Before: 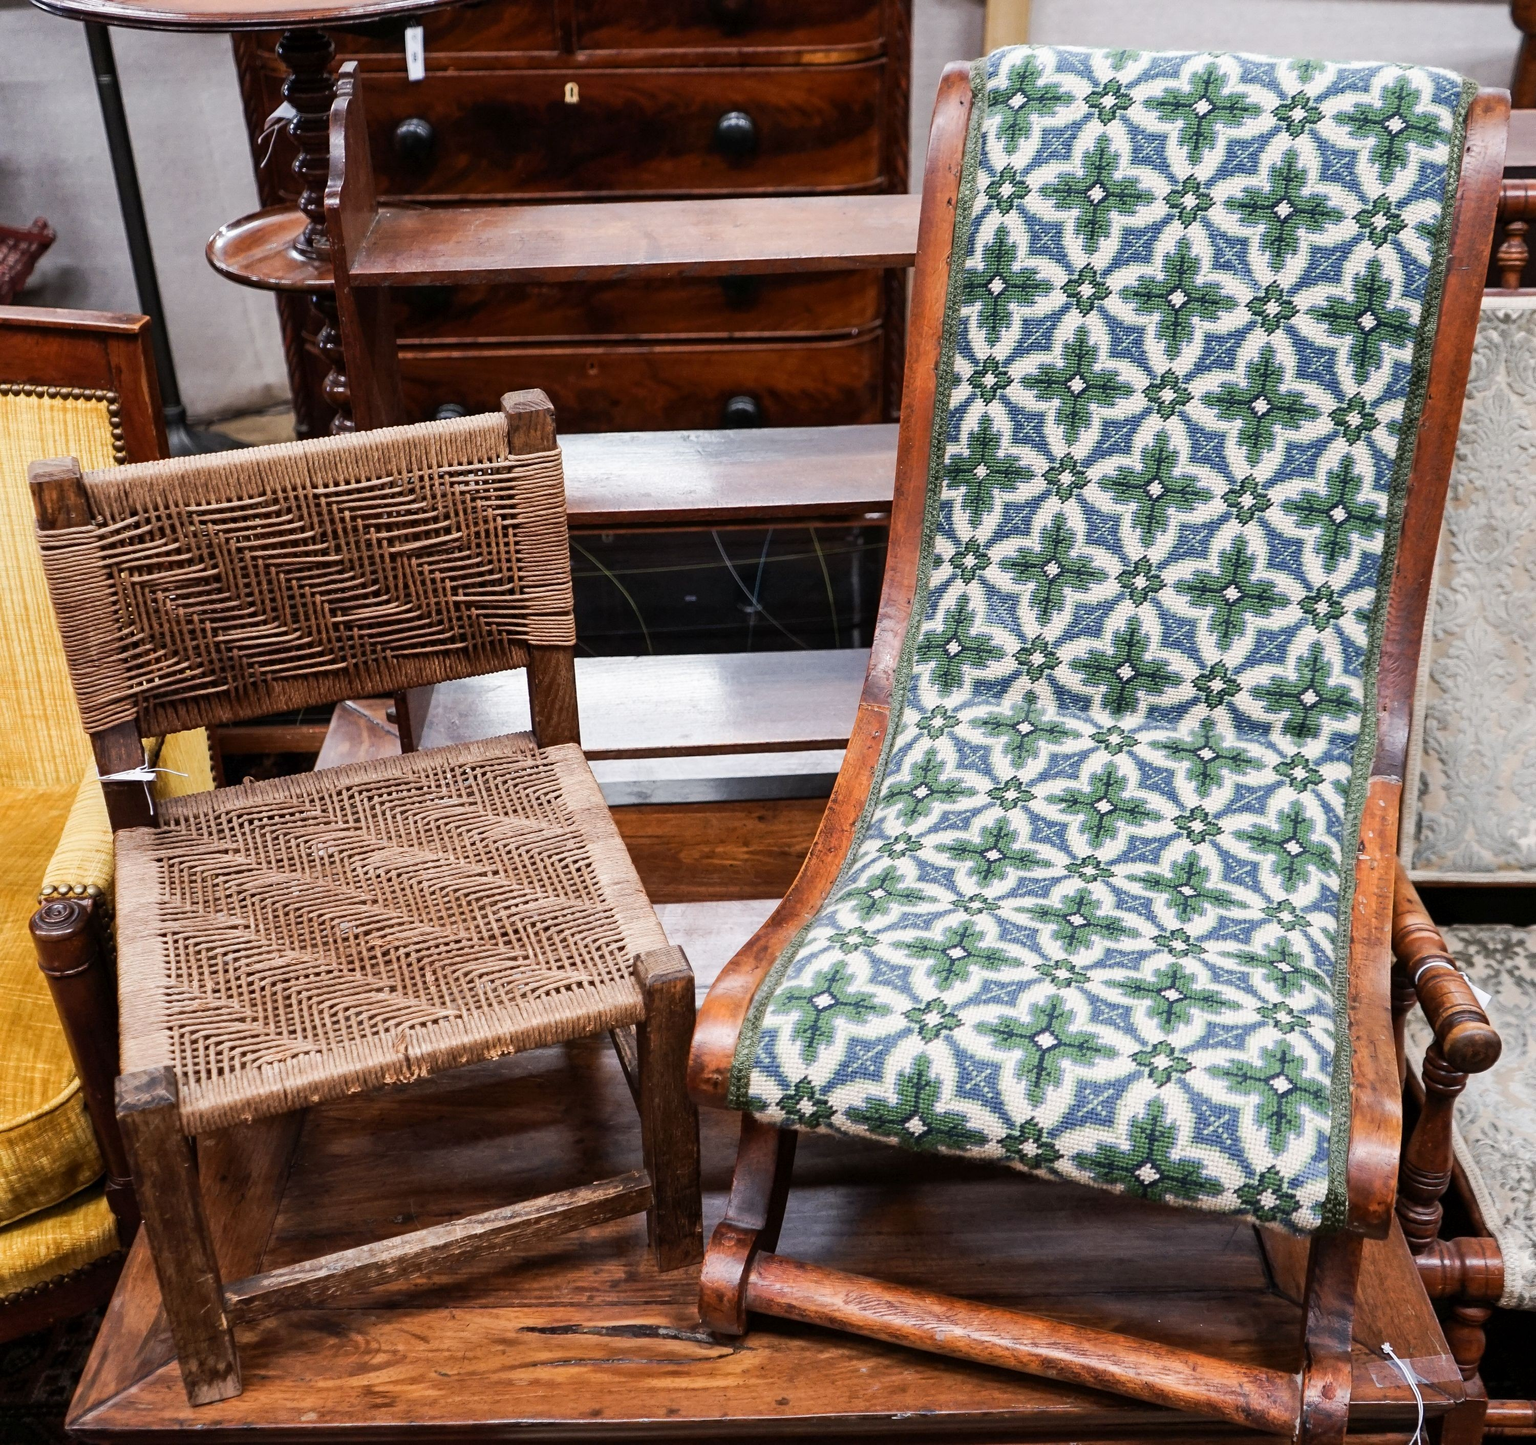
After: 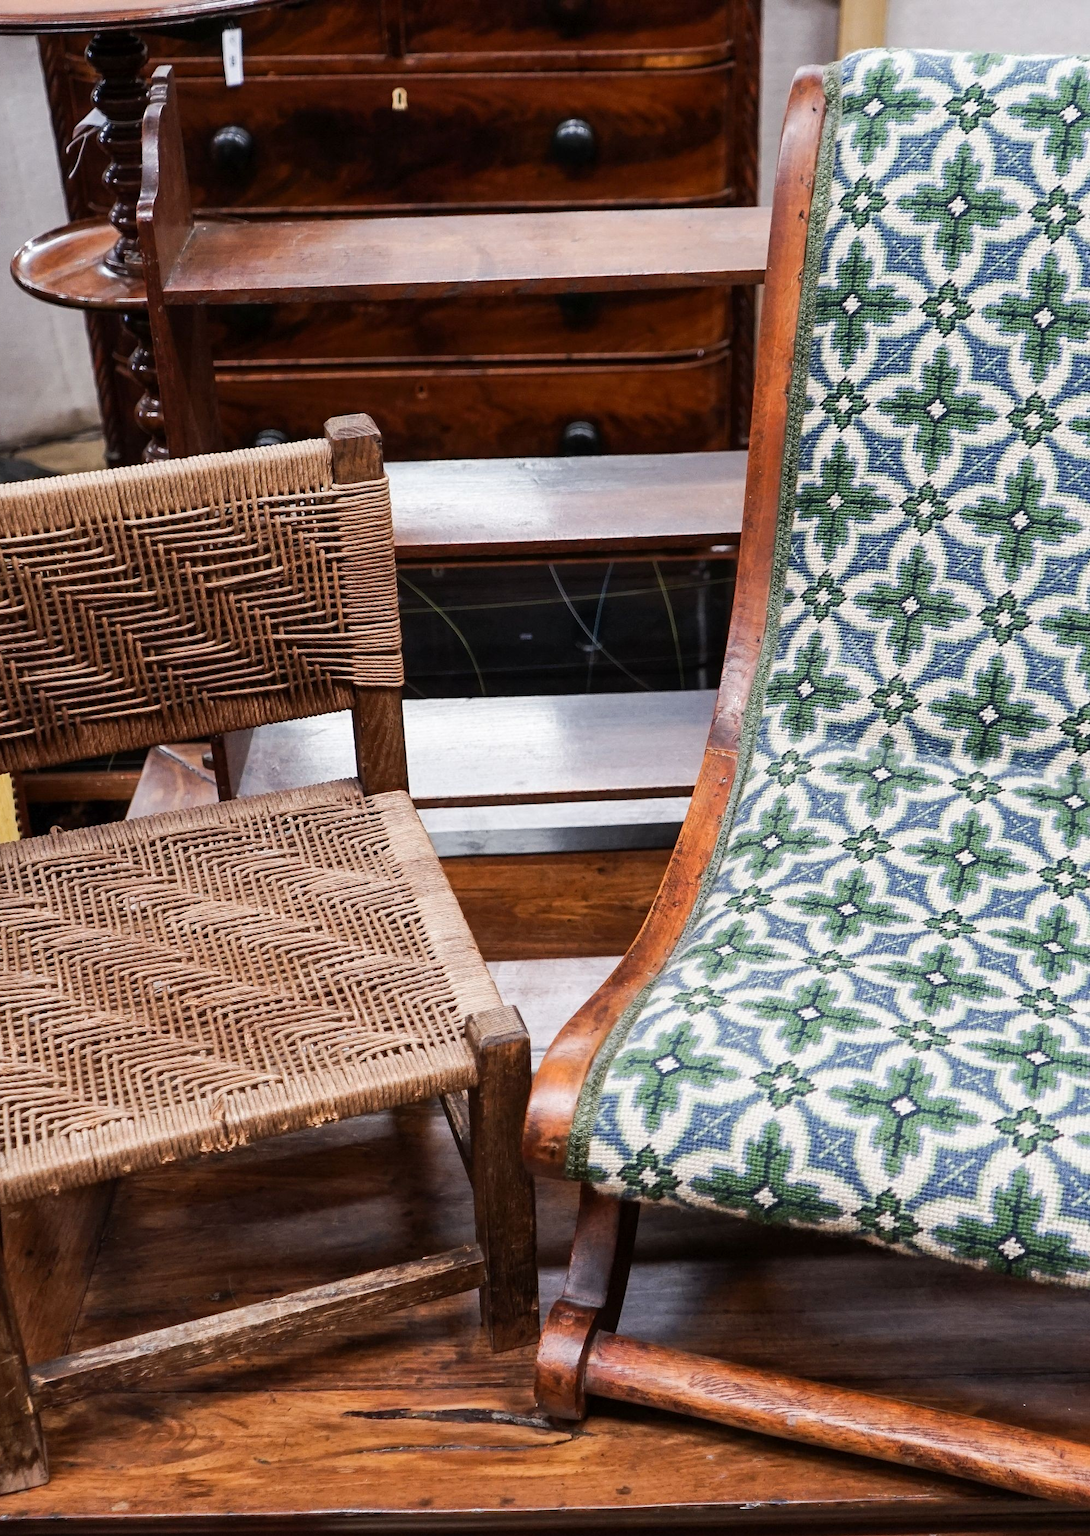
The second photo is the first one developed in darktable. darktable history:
crop and rotate: left 12.78%, right 20.461%
